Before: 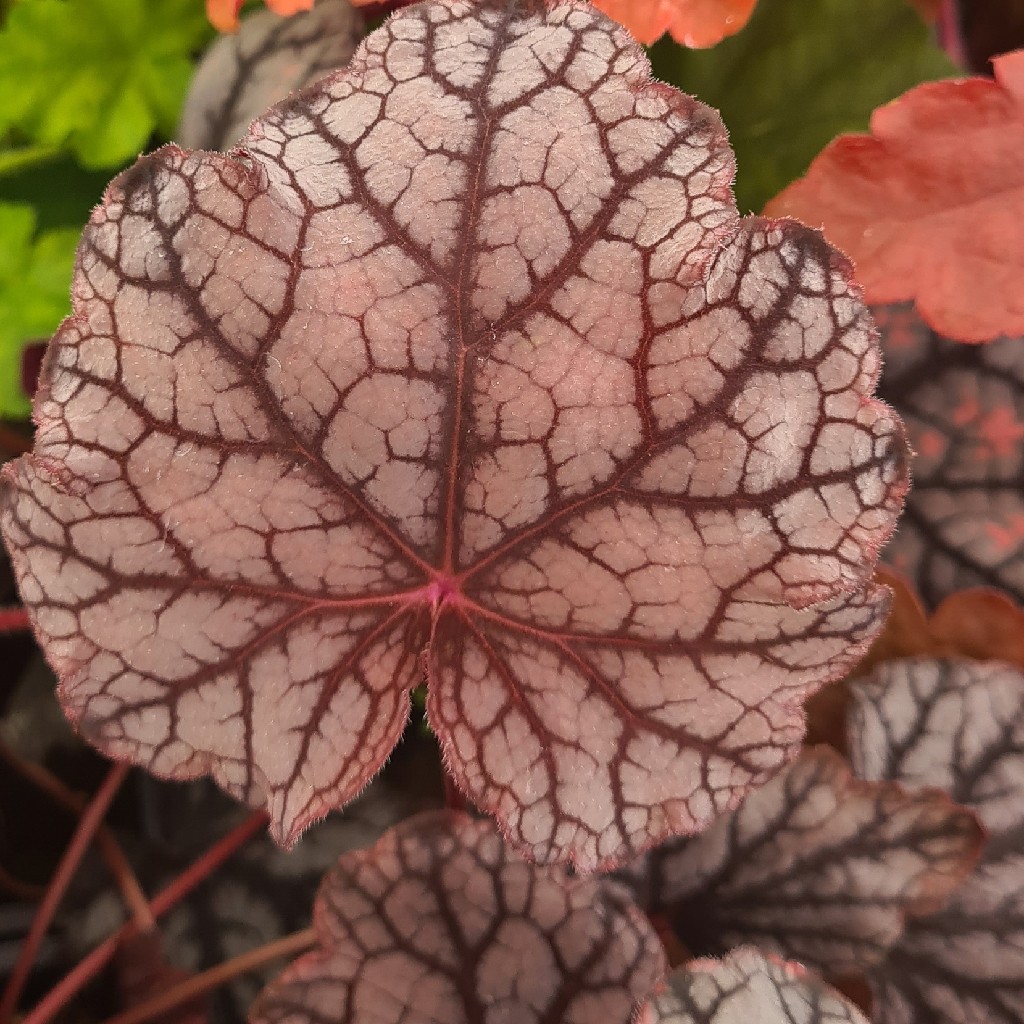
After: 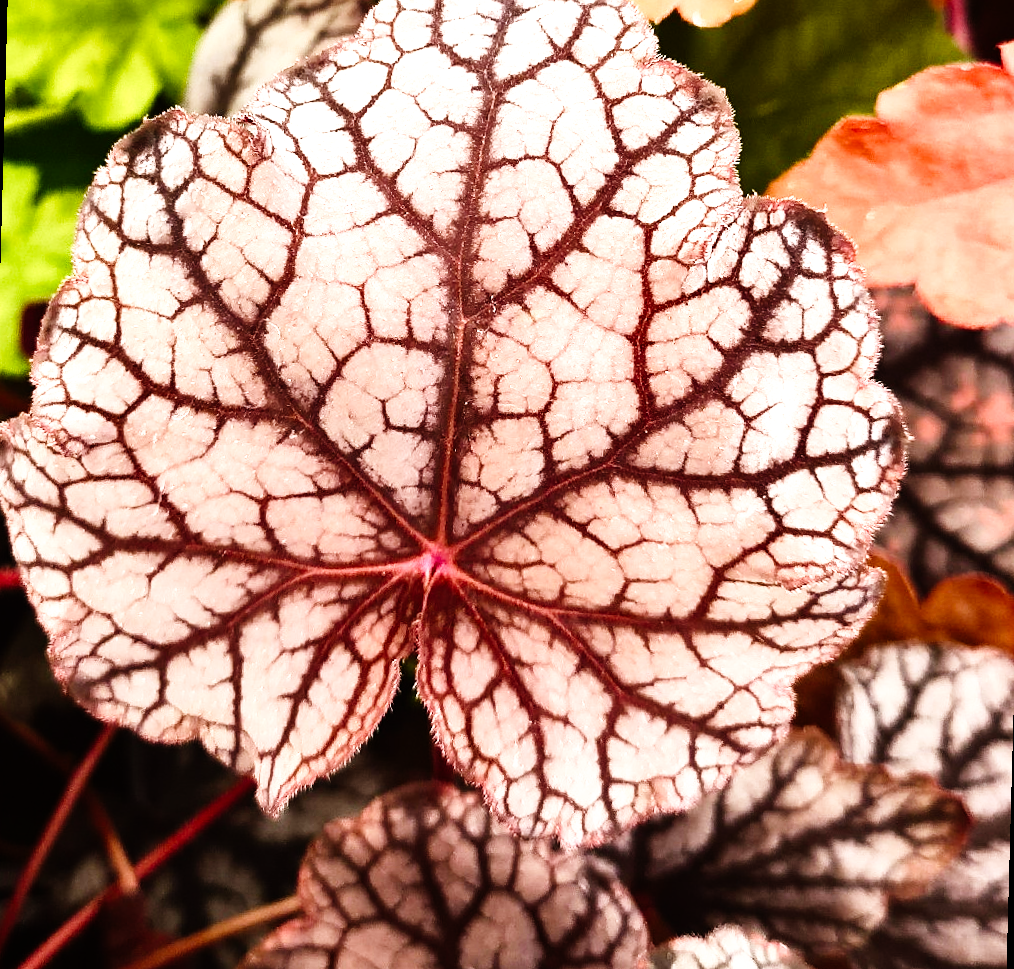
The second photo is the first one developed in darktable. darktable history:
color balance rgb: shadows lift › luminance -20%, power › hue 72.24°, highlights gain › luminance 15%, global offset › hue 171.6°, perceptual saturation grading › highlights -15%, perceptual saturation grading › shadows 25%, global vibrance 30%, contrast 10%
tone equalizer: -8 EV -1.08 EV, -7 EV -1.01 EV, -6 EV -0.867 EV, -5 EV -0.578 EV, -3 EV 0.578 EV, -2 EV 0.867 EV, -1 EV 1.01 EV, +0 EV 1.08 EV, edges refinement/feathering 500, mask exposure compensation -1.57 EV, preserve details no
rotate and perspective: rotation 1.57°, crop left 0.018, crop right 0.982, crop top 0.039, crop bottom 0.961
base curve: curves: ch0 [(0, 0) (0.008, 0.007) (0.022, 0.029) (0.048, 0.089) (0.092, 0.197) (0.191, 0.399) (0.275, 0.534) (0.357, 0.65) (0.477, 0.78) (0.542, 0.833) (0.799, 0.973) (1, 1)], preserve colors none
